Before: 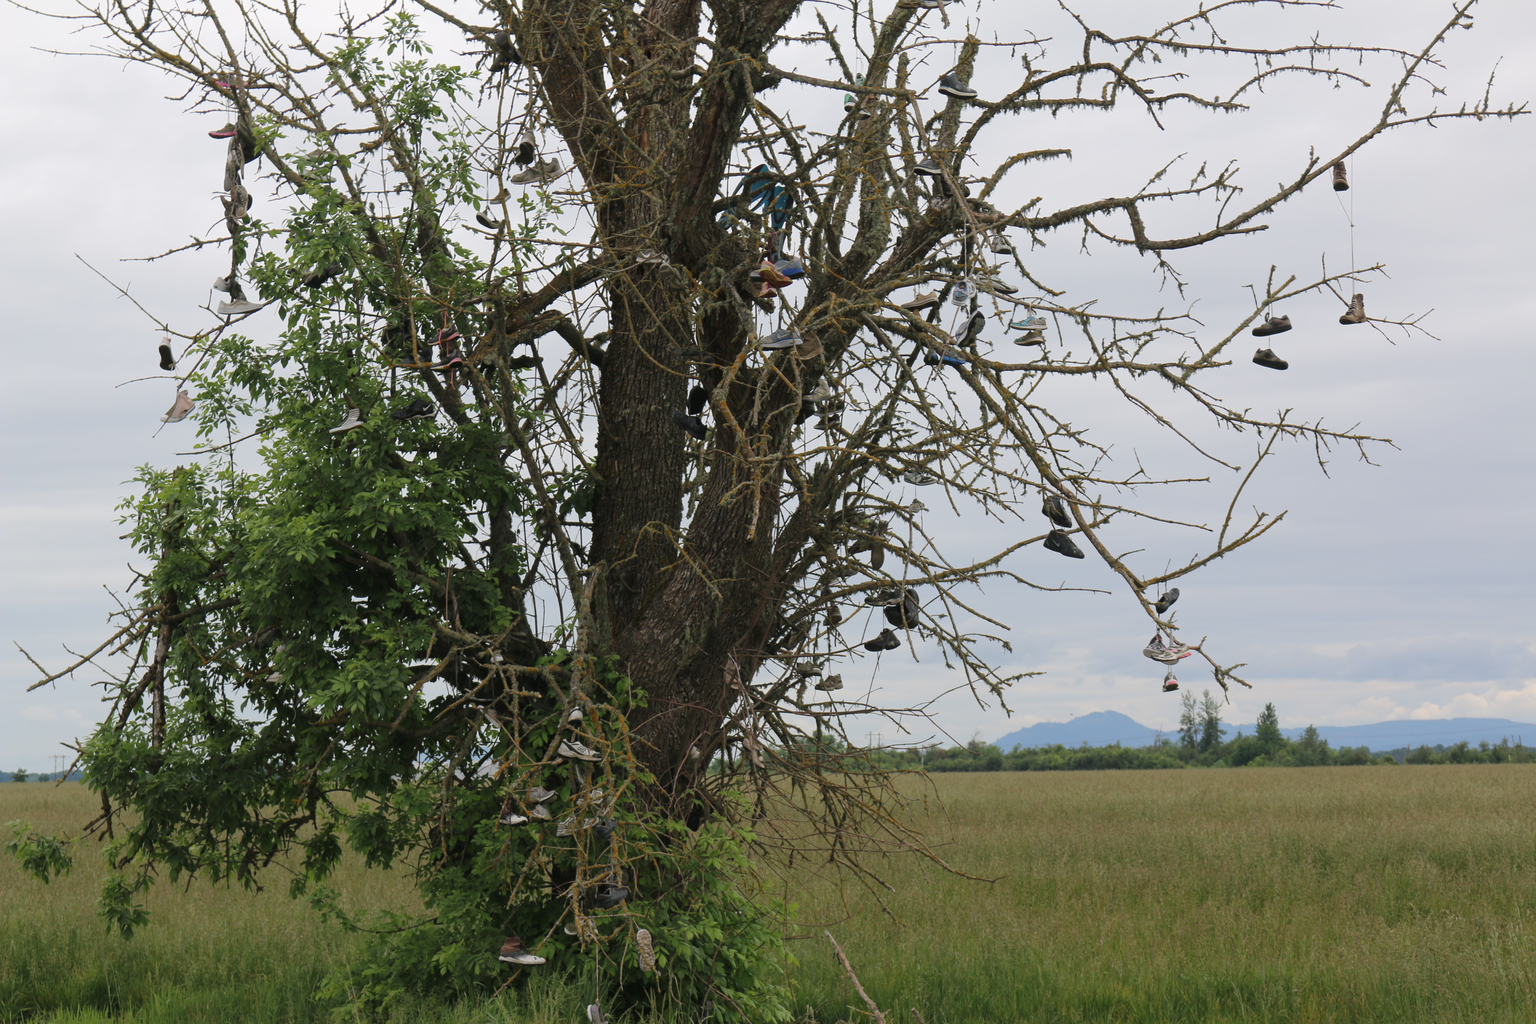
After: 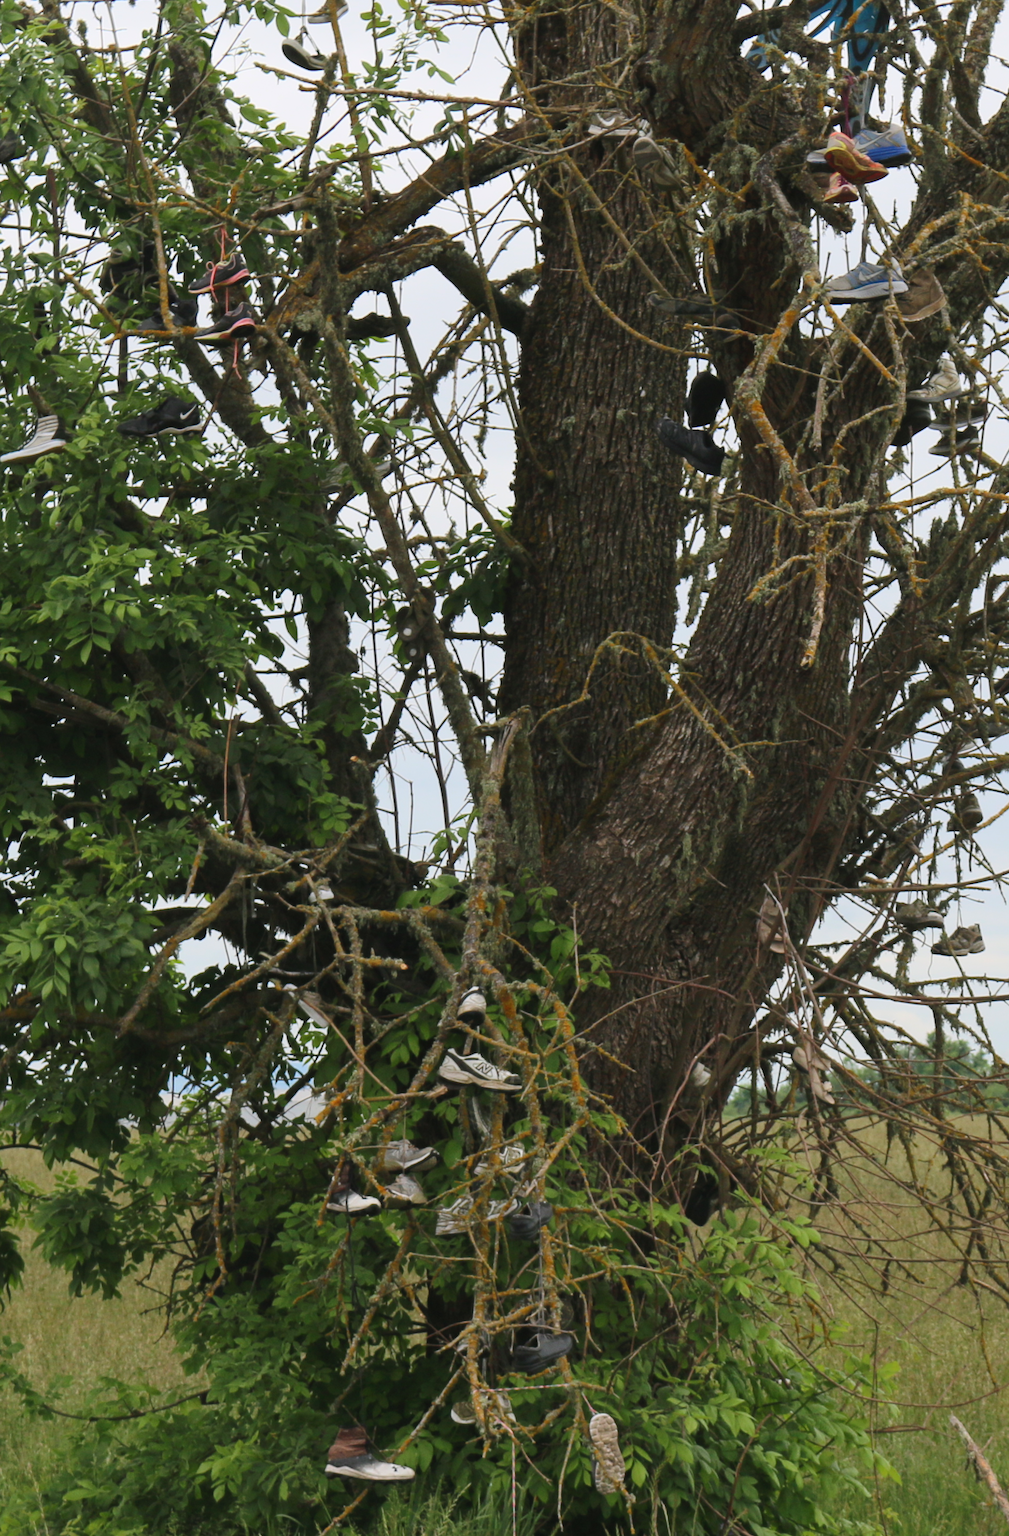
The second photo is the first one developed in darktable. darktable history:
crop and rotate: left 21.45%, top 18.753%, right 44.238%, bottom 2.963%
contrast brightness saturation: contrast 0.204, brightness 0.161, saturation 0.224
